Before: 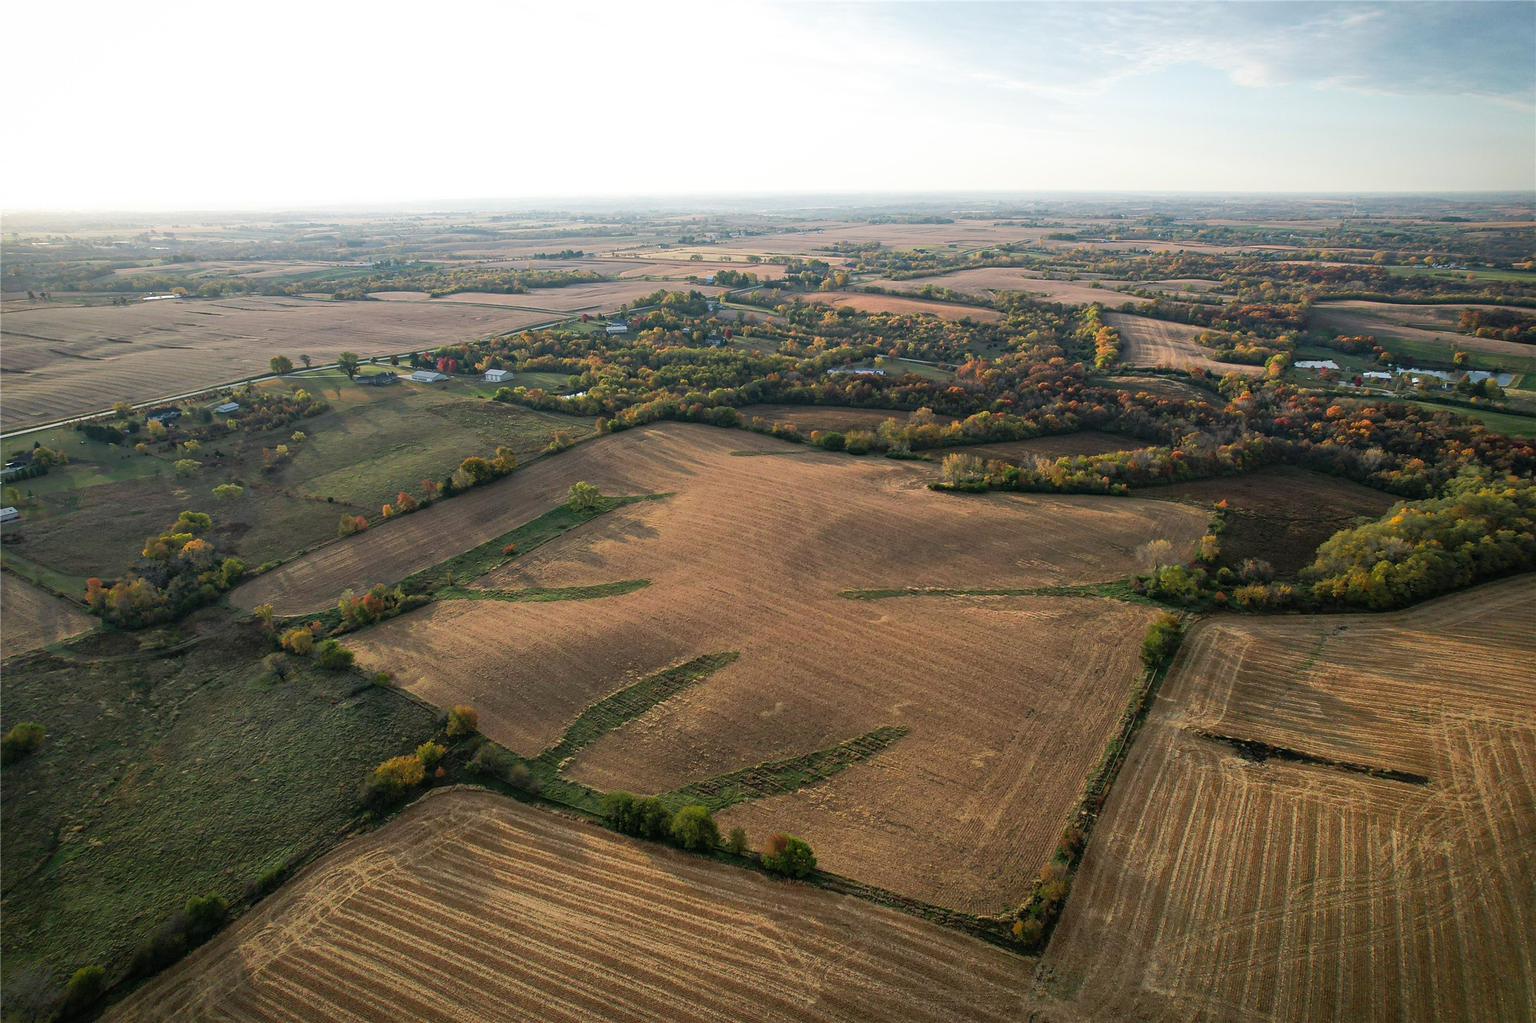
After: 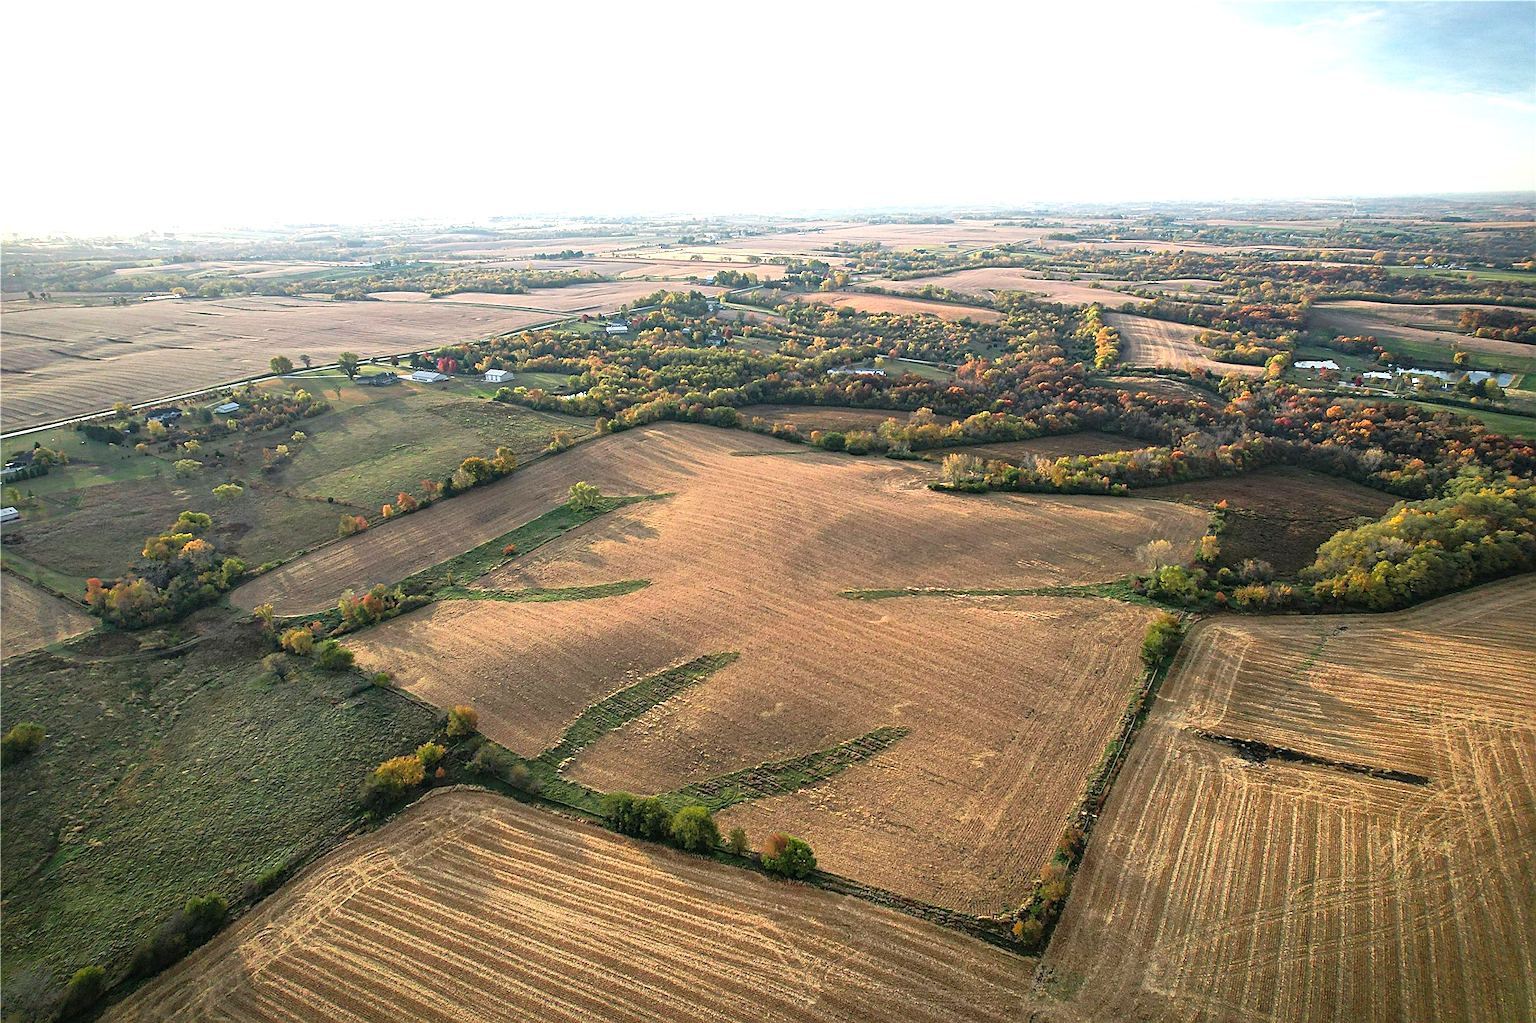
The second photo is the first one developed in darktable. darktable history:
exposure: black level correction 0, exposure 0.896 EV, compensate highlight preservation false
sharpen: on, module defaults
